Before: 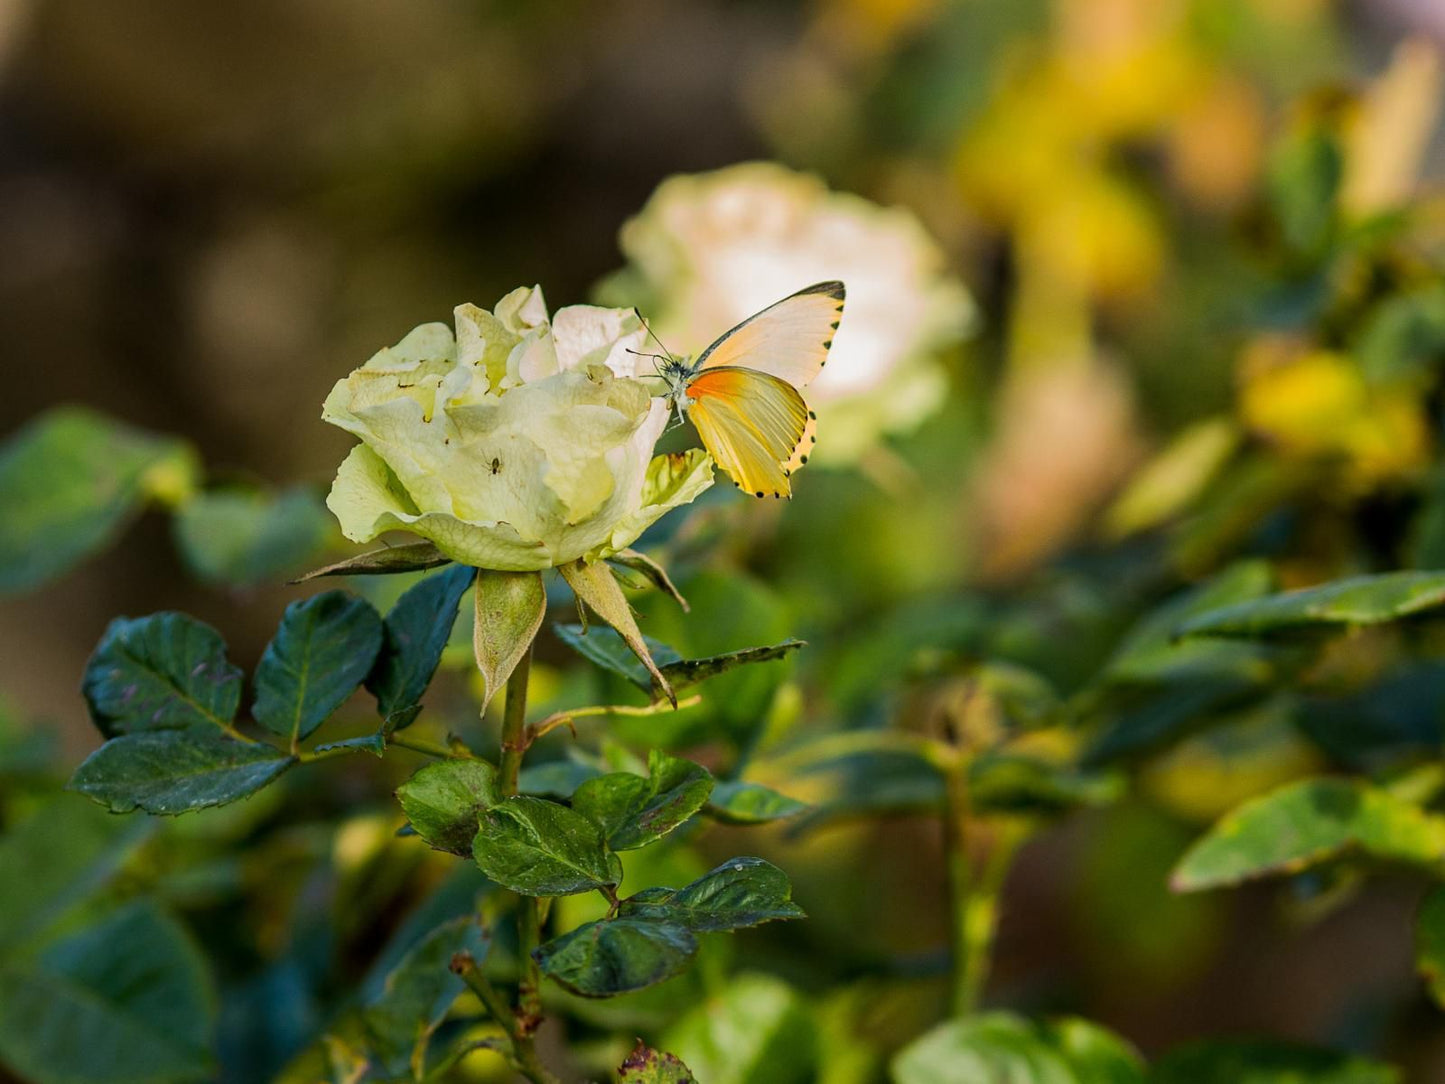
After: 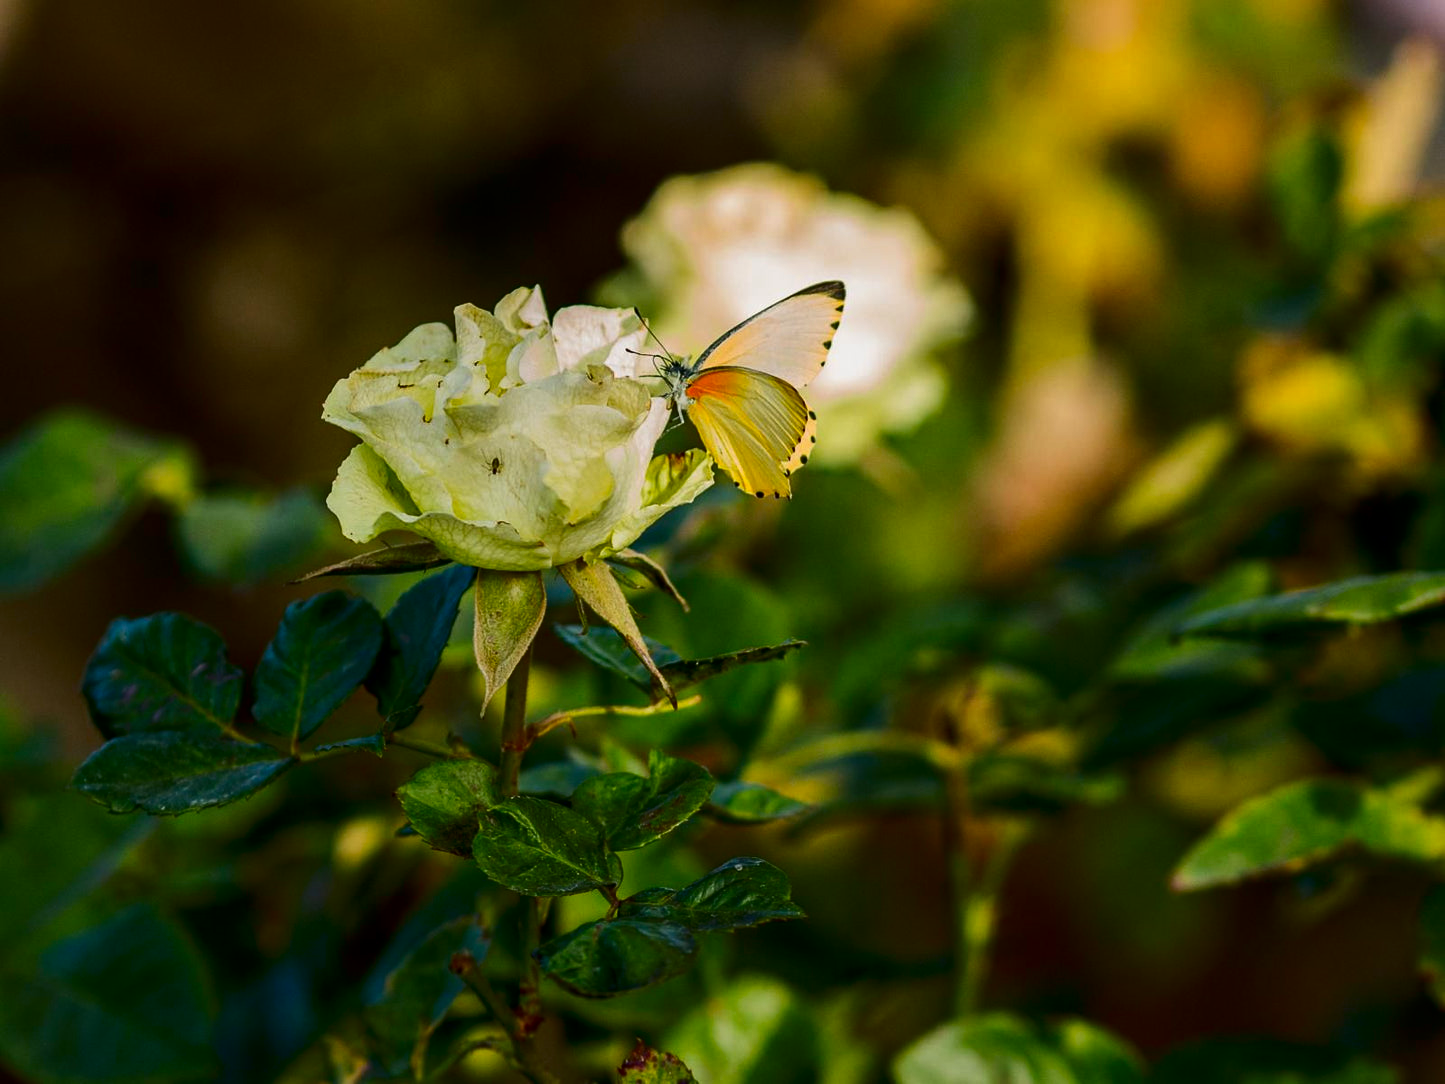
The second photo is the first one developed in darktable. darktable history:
contrast brightness saturation: contrast 0.127, brightness -0.226, saturation 0.137
